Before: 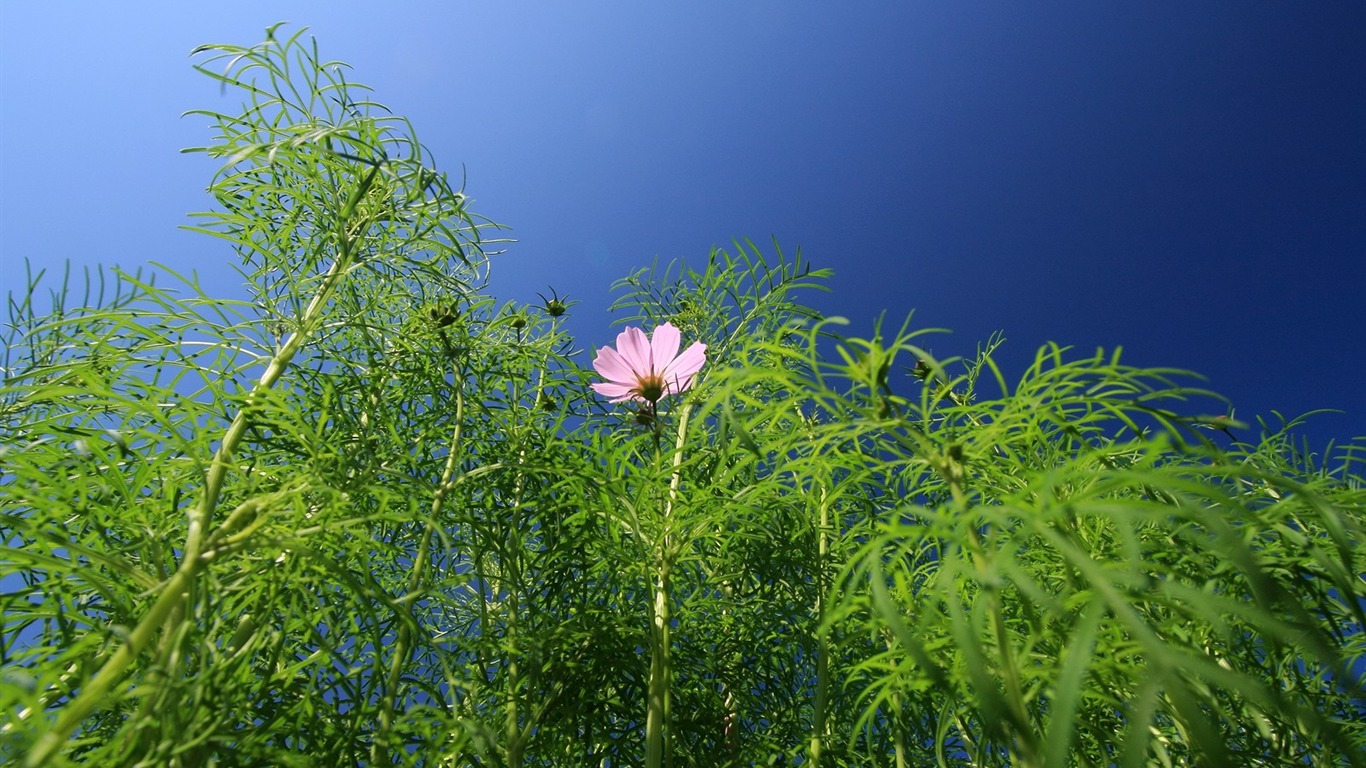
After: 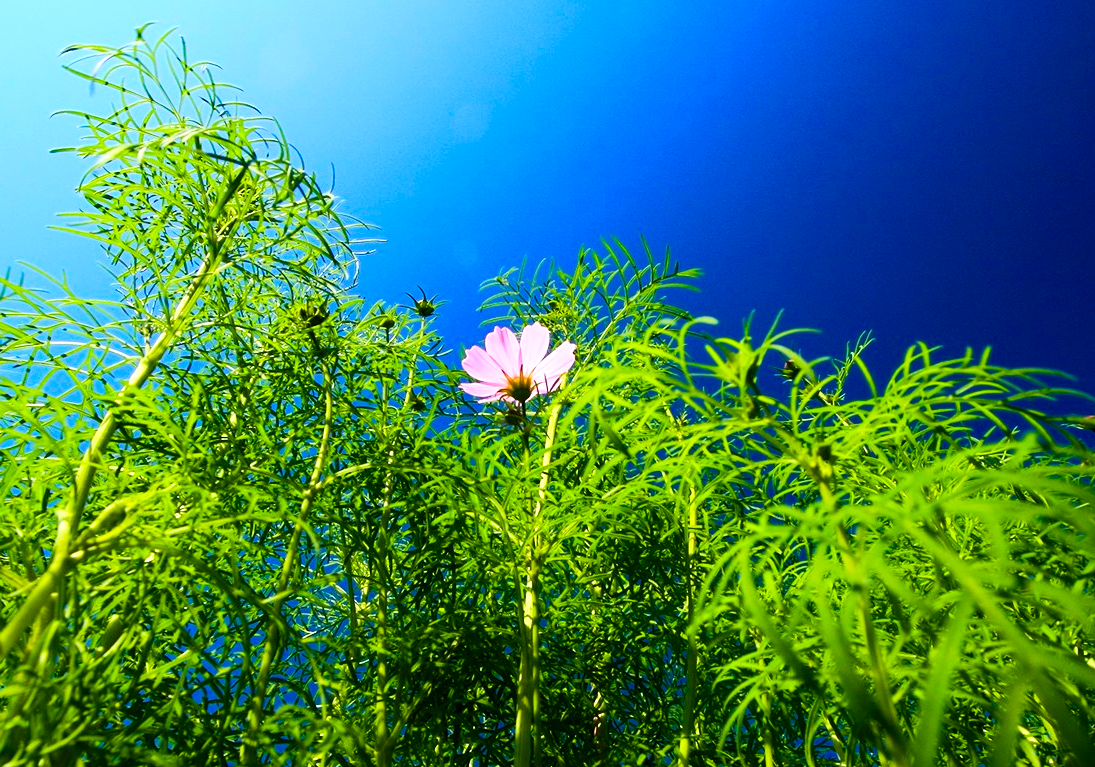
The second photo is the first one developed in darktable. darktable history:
crop and rotate: left 9.597%, right 10.195%
contrast brightness saturation: contrast 0.2, brightness 0.15, saturation 0.14
color balance rgb: global offset › luminance -0.37%, perceptual saturation grading › highlights -17.77%, perceptual saturation grading › mid-tones 33.1%, perceptual saturation grading › shadows 50.52%, perceptual brilliance grading › highlights 20%, perceptual brilliance grading › mid-tones 20%, perceptual brilliance grading › shadows -20%, global vibrance 50%
